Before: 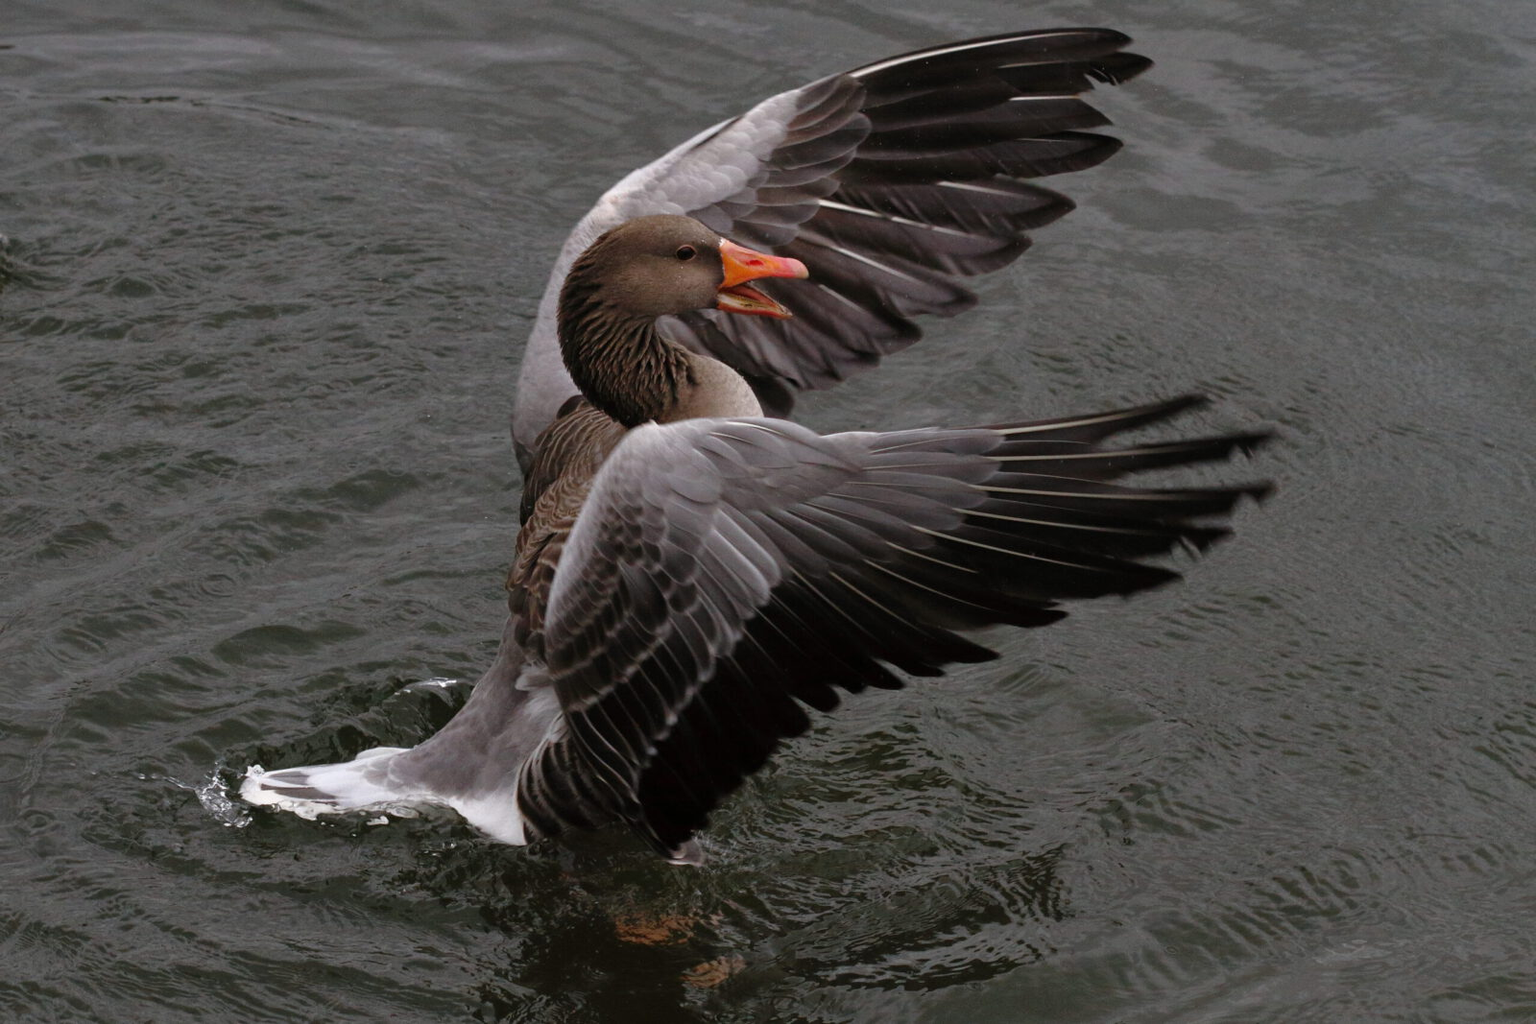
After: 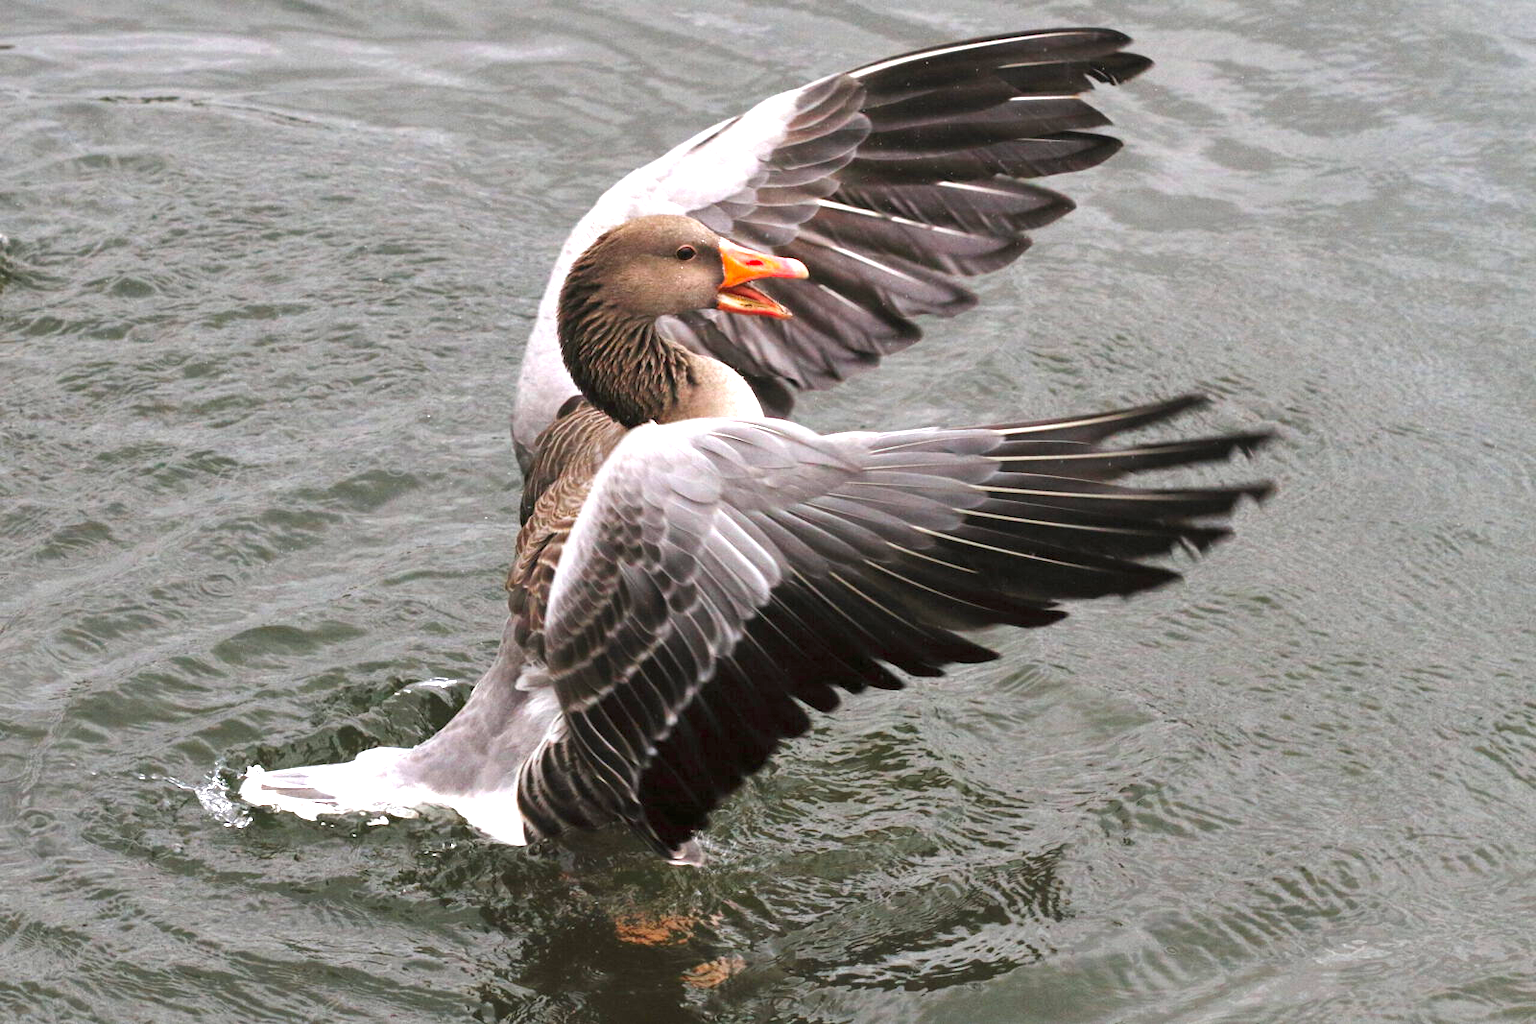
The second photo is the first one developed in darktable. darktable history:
exposure: black level correction 0, exposure 1.9 EV, compensate highlight preservation false
vibrance: on, module defaults
